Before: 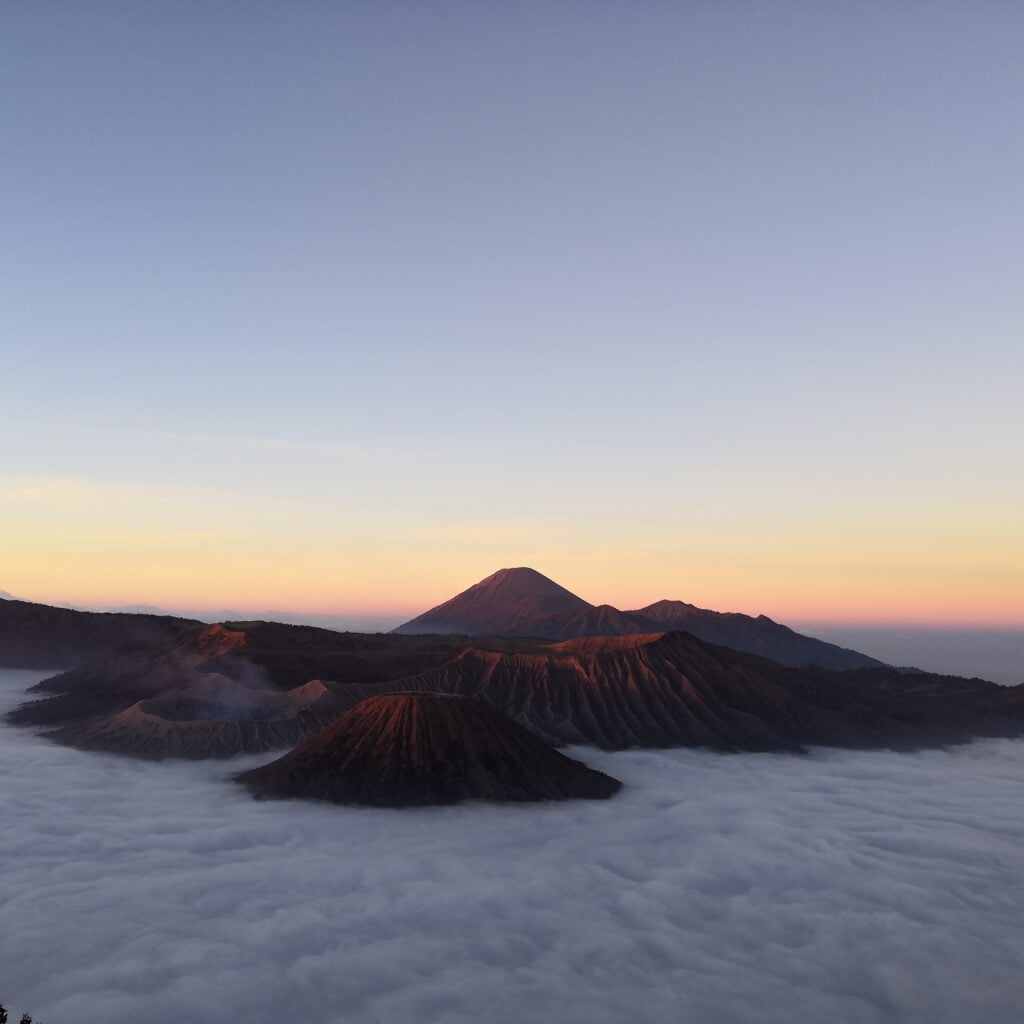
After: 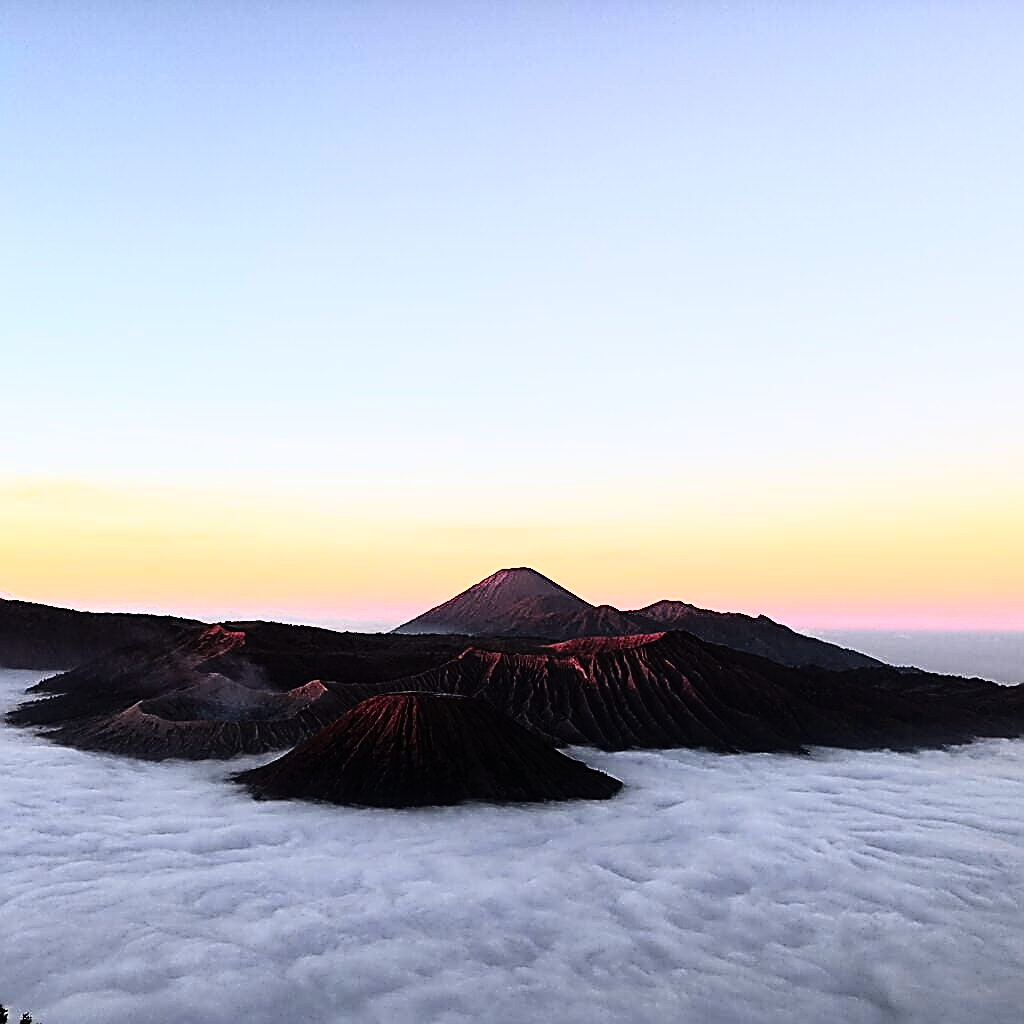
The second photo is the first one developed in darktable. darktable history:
contrast equalizer: y [[0.5, 0.5, 0.472, 0.5, 0.5, 0.5], [0.5 ×6], [0.5 ×6], [0 ×6], [0 ×6]]
color zones: curves: ch1 [(0.24, 0.634) (0.75, 0.5)]; ch2 [(0.253, 0.437) (0.745, 0.491)], mix 102.12%
sharpen: amount 2
rgb curve: curves: ch0 [(0, 0) (0.21, 0.15) (0.24, 0.21) (0.5, 0.75) (0.75, 0.96) (0.89, 0.99) (1, 1)]; ch1 [(0, 0.02) (0.21, 0.13) (0.25, 0.2) (0.5, 0.67) (0.75, 0.9) (0.89, 0.97) (1, 1)]; ch2 [(0, 0.02) (0.21, 0.13) (0.25, 0.2) (0.5, 0.67) (0.75, 0.9) (0.89, 0.97) (1, 1)], compensate middle gray true
